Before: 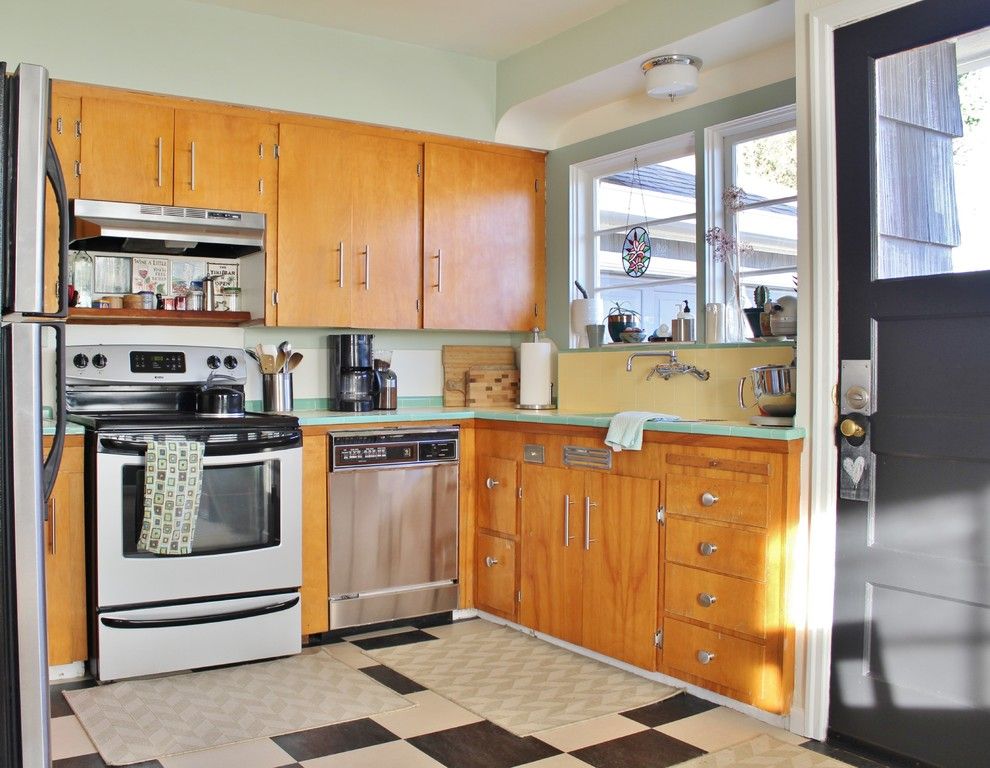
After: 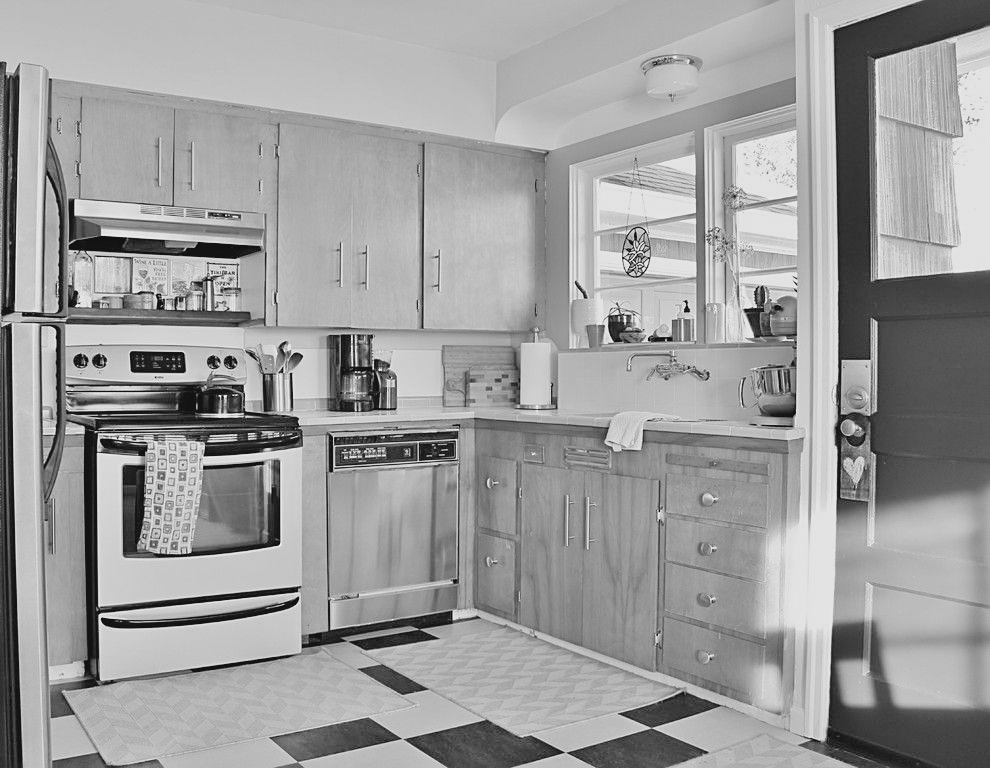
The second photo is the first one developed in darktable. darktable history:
color zones: curves: ch1 [(0, -0.014) (0.143, -0.013) (0.286, -0.013) (0.429, -0.016) (0.571, -0.019) (0.714, -0.015) (0.857, 0.002) (1, -0.014)]
exposure: black level correction 0.001, exposure 0.5 EV, compensate highlight preservation false
contrast brightness saturation: contrast -0.109
filmic rgb: black relative exposure -8.17 EV, white relative exposure 3.76 EV, threshold 2.97 EV, hardness 4.44, enable highlight reconstruction true
color balance rgb: shadows lift › chroma 0.659%, shadows lift › hue 113.67°, linear chroma grading › shadows 31.411%, linear chroma grading › global chroma -2.244%, linear chroma grading › mid-tones 3.787%, perceptual saturation grading › global saturation 29.608%, global vibrance 20%
sharpen: on, module defaults
